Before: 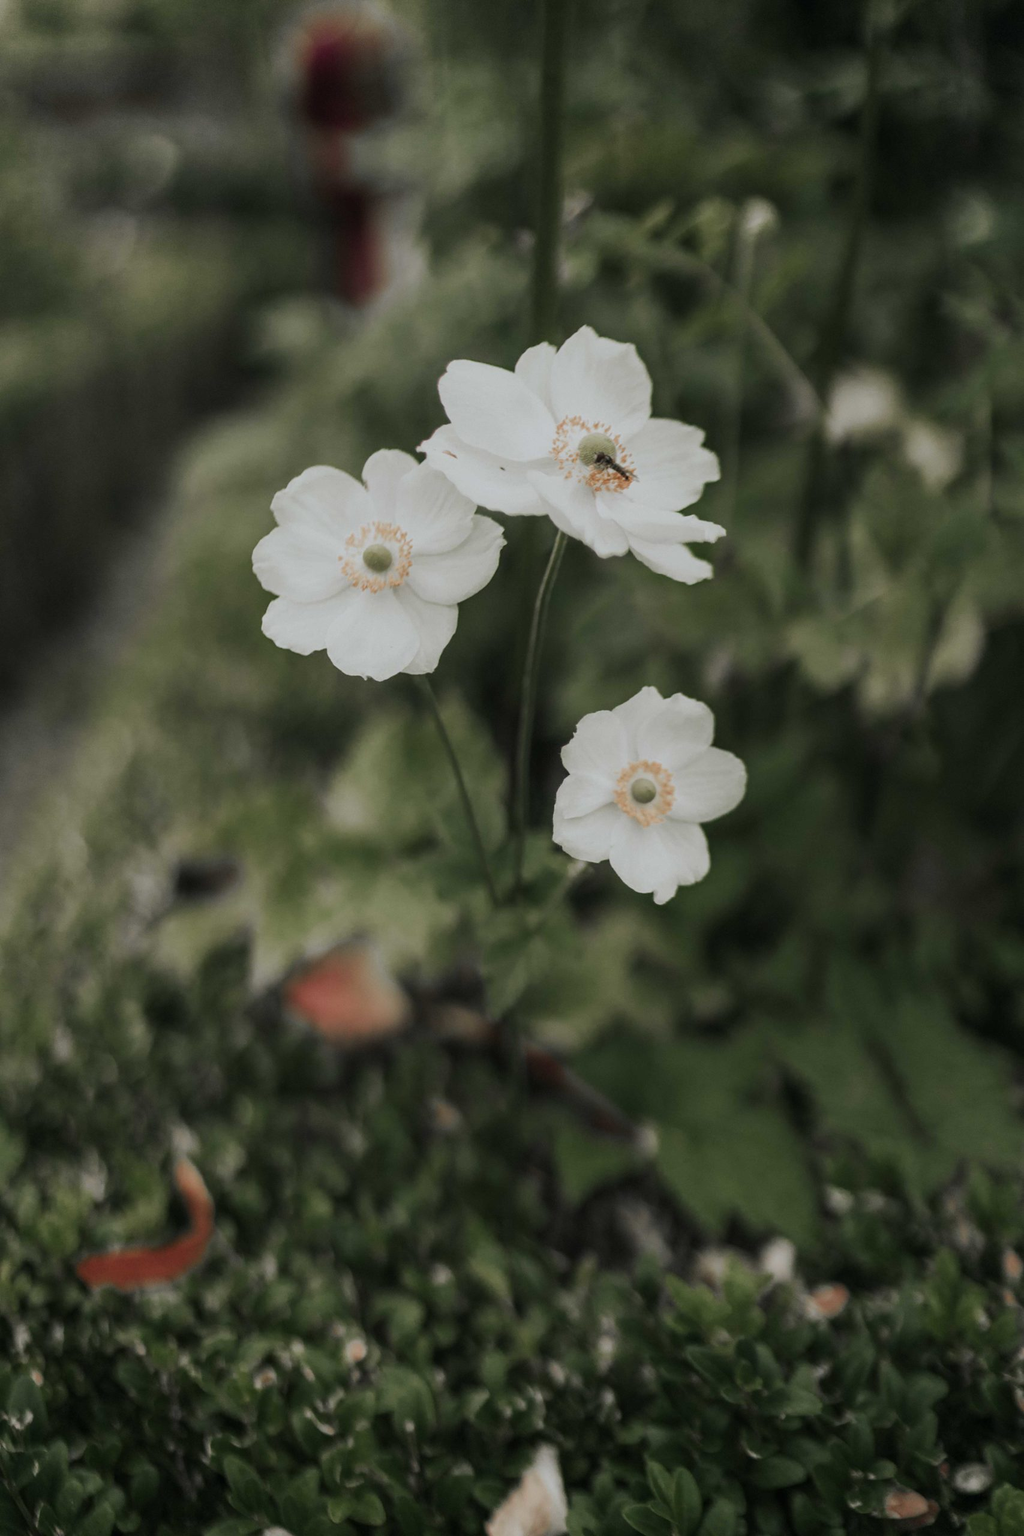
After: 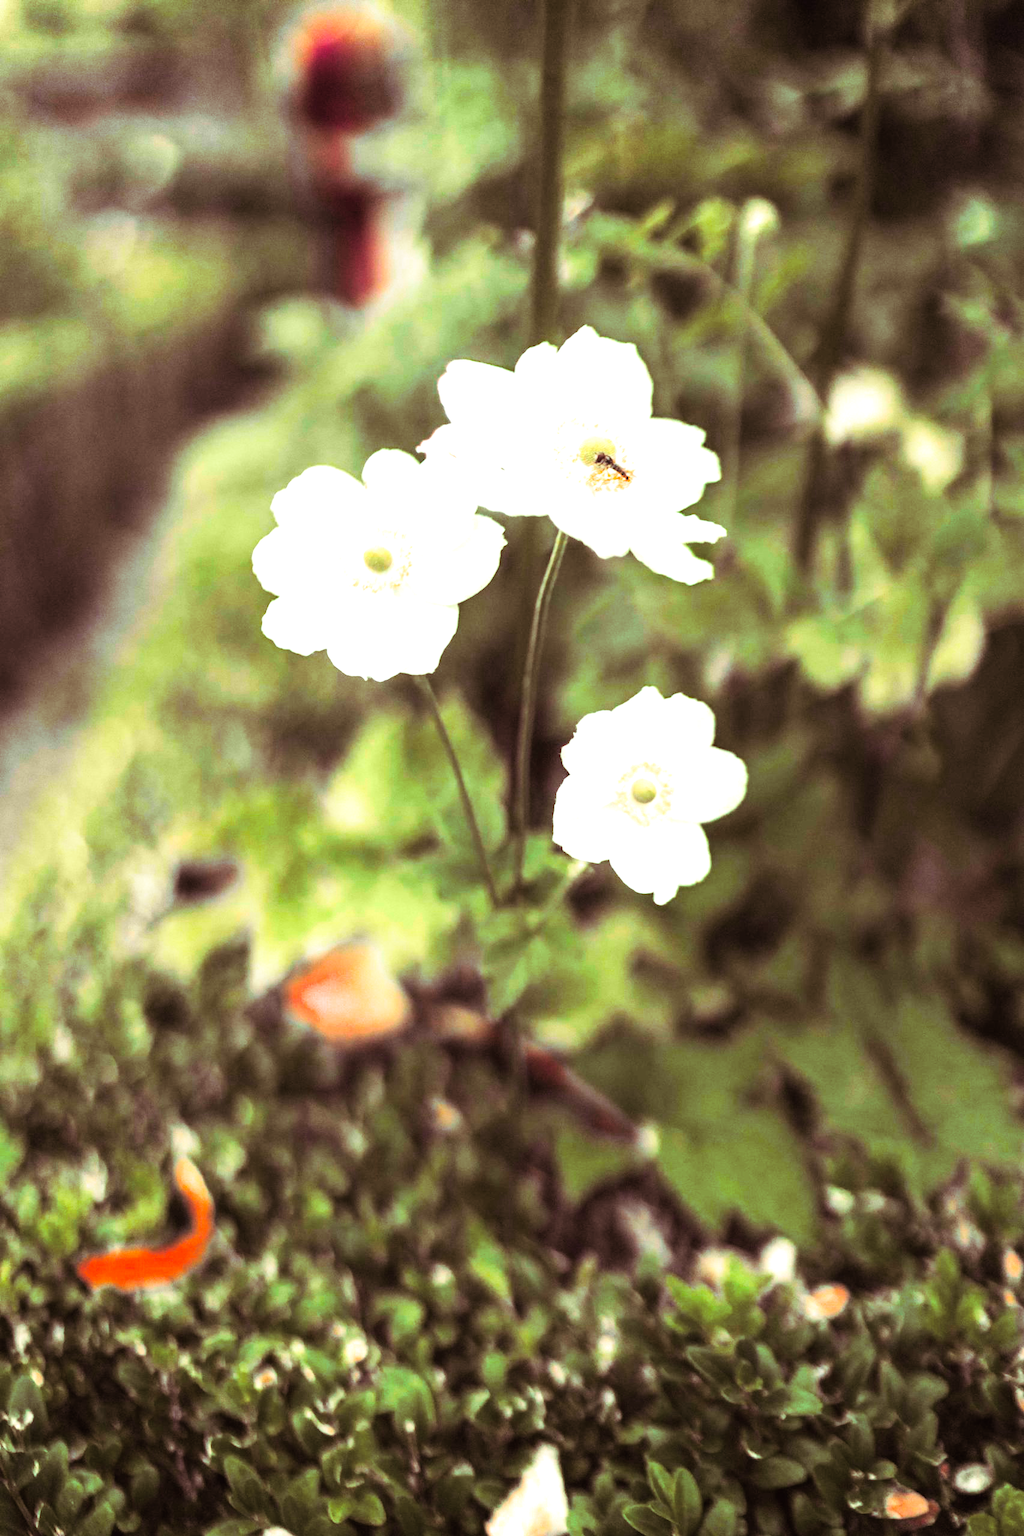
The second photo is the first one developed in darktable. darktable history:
split-toning: on, module defaults
exposure: black level correction 0, exposure 1.9 EV, compensate highlight preservation false
color balance rgb: linear chroma grading › global chroma 15%, perceptual saturation grading › global saturation 30%
contrast brightness saturation: contrast 0.2, brightness 0.15, saturation 0.14
